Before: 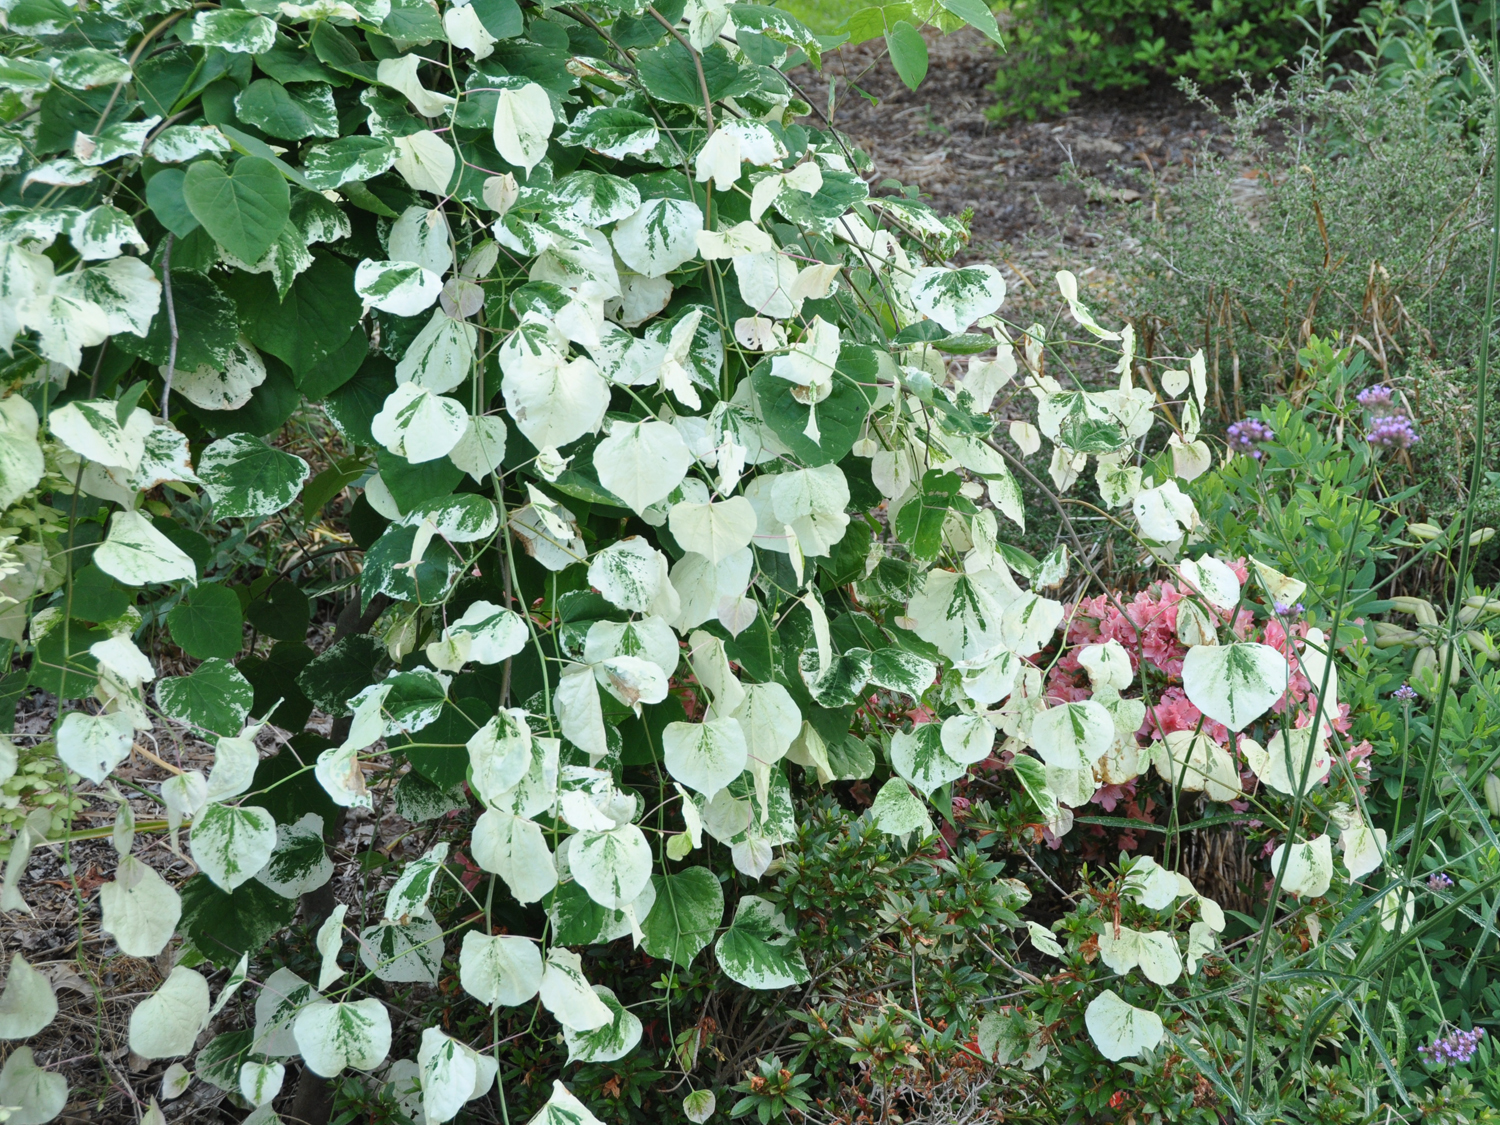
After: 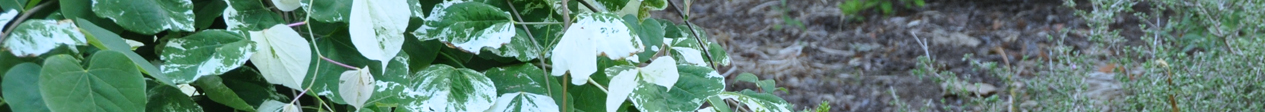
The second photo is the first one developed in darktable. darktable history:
crop and rotate: left 9.644%, top 9.491%, right 6.021%, bottom 80.509%
white balance: red 0.931, blue 1.11
